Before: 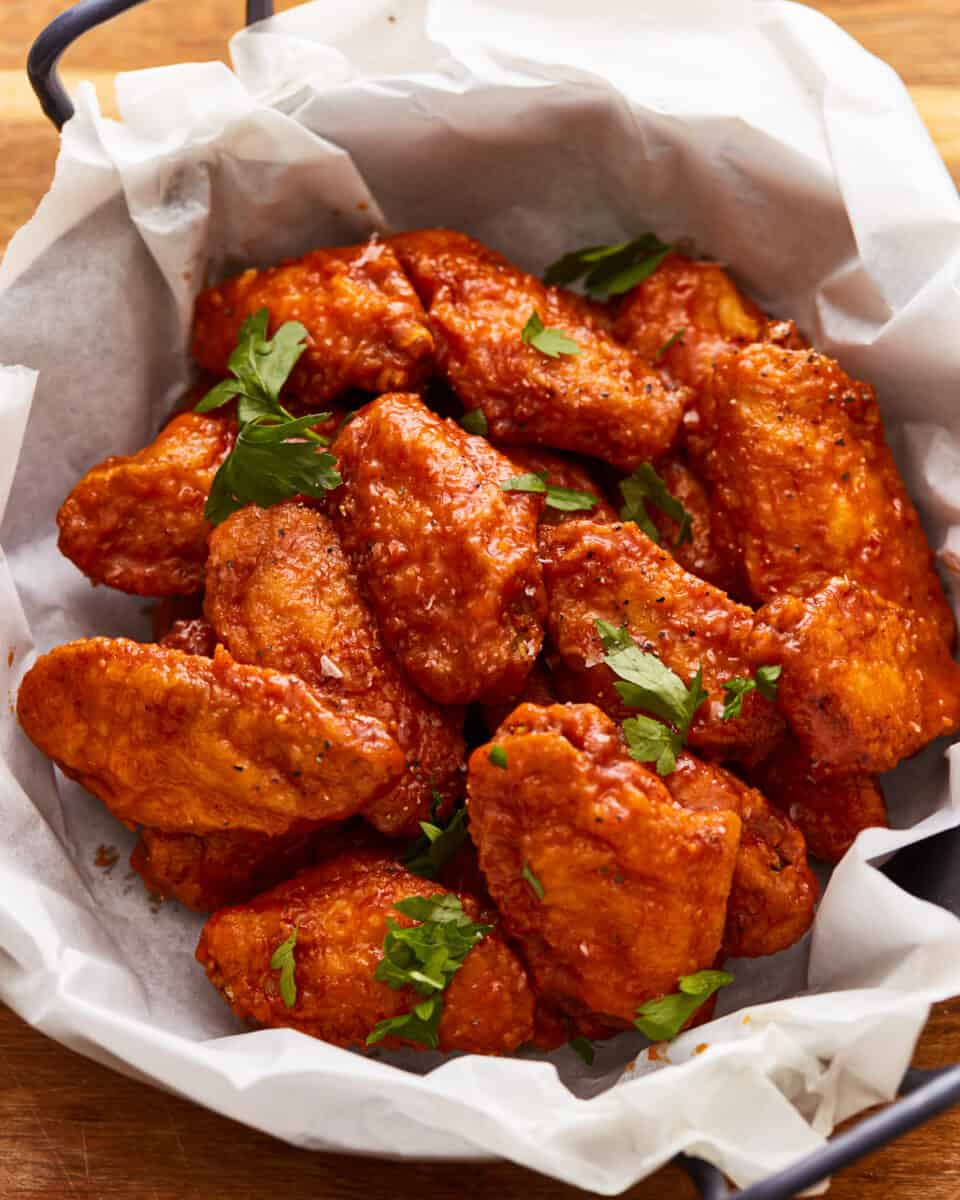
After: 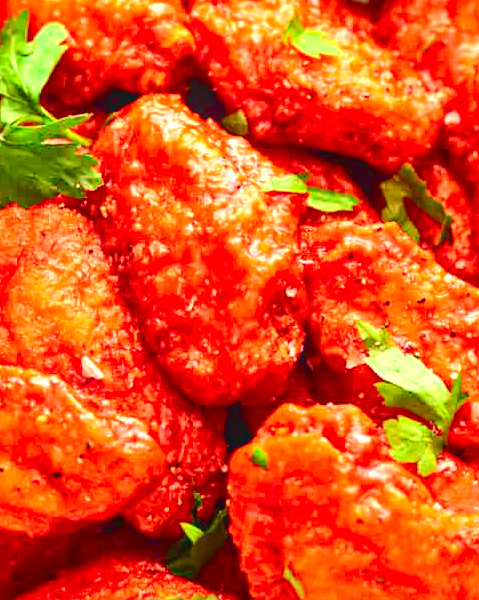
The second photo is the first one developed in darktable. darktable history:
exposure: black level correction 0, exposure 1.45 EV, compensate exposure bias true, compensate highlight preservation false
local contrast: detail 110%
tone curve: curves: ch0 [(0, 0.023) (0.103, 0.087) (0.277, 0.28) (0.438, 0.547) (0.546, 0.678) (0.735, 0.843) (0.994, 1)]; ch1 [(0, 0) (0.371, 0.261) (0.465, 0.42) (0.488, 0.477) (0.512, 0.513) (0.542, 0.581) (0.574, 0.647) (0.636, 0.747) (1, 1)]; ch2 [(0, 0) (0.369, 0.388) (0.449, 0.431) (0.478, 0.471) (0.516, 0.517) (0.575, 0.642) (0.649, 0.726) (1, 1)], color space Lab, independent channels, preserve colors none
haze removal: strength 0.25, distance 0.25, compatibility mode true, adaptive false
crop: left 25%, top 25%, right 25%, bottom 25%
tone equalizer: on, module defaults
